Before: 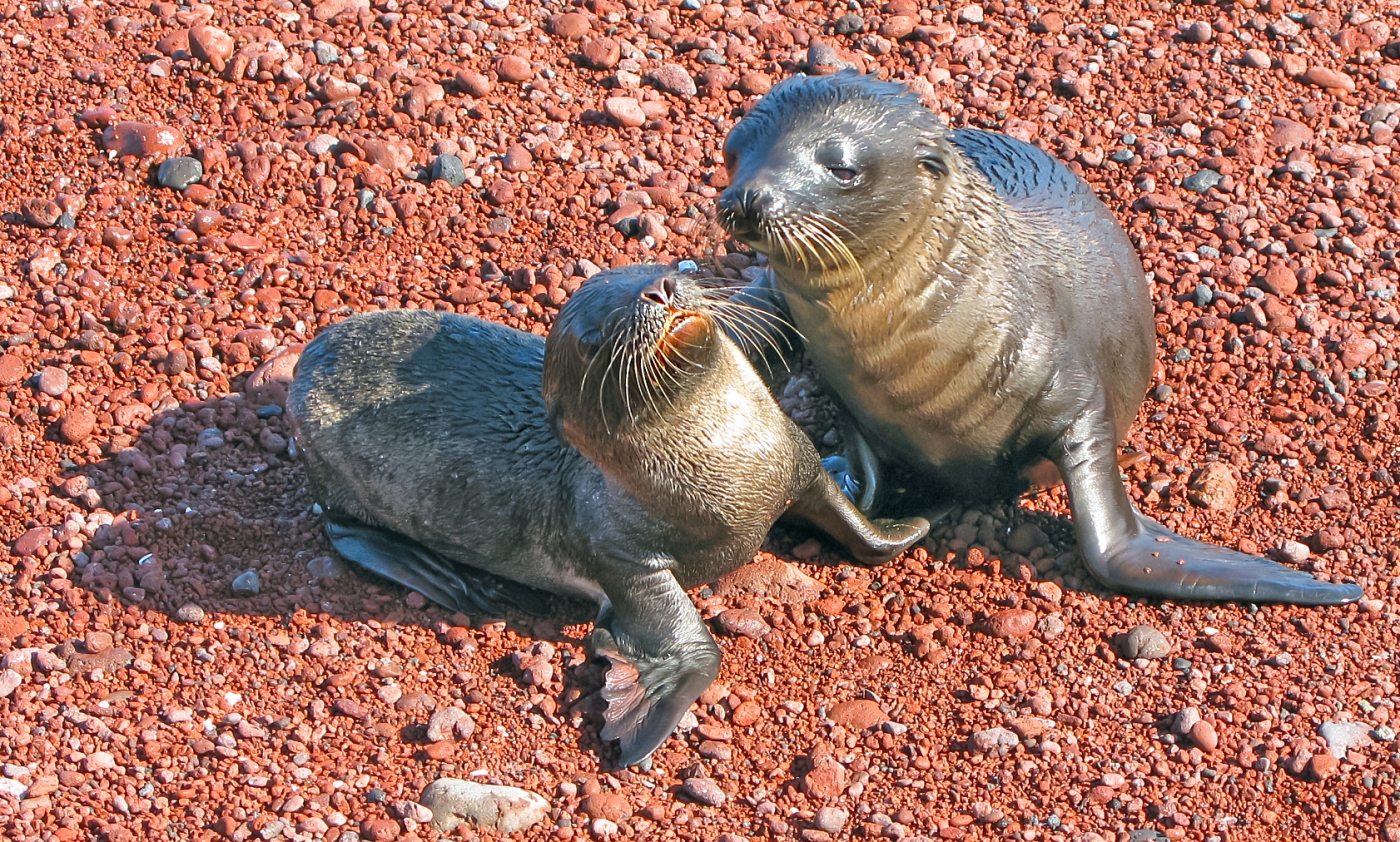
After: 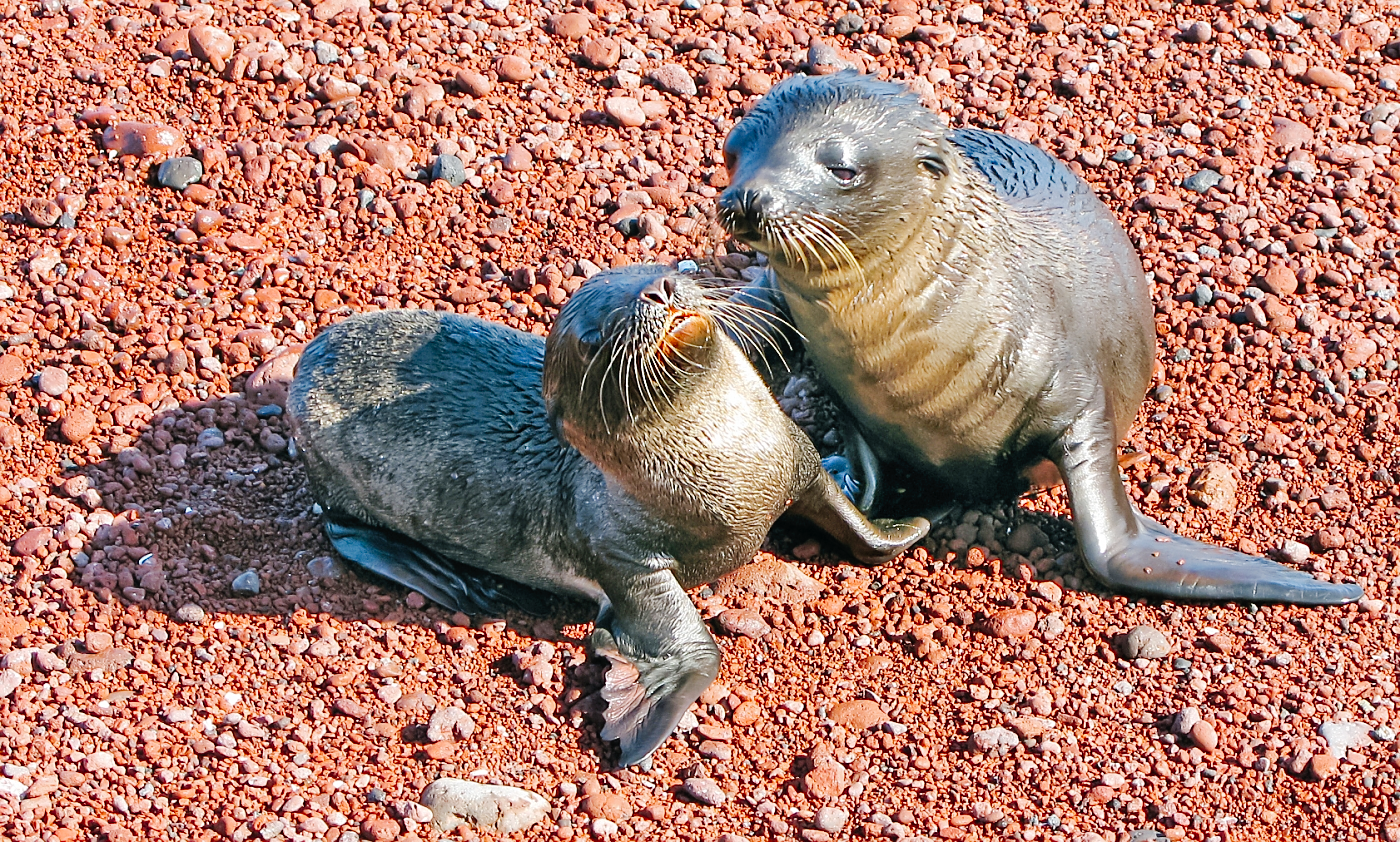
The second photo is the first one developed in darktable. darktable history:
sharpen: radius 1.458, amount 0.409, threshold 1.551
contrast brightness saturation: saturation -0.057
tone curve: curves: ch0 [(0, 0) (0.003, 0.002) (0.011, 0.006) (0.025, 0.012) (0.044, 0.021) (0.069, 0.027) (0.1, 0.035) (0.136, 0.06) (0.177, 0.108) (0.224, 0.173) (0.277, 0.26) (0.335, 0.353) (0.399, 0.453) (0.468, 0.555) (0.543, 0.641) (0.623, 0.724) (0.709, 0.792) (0.801, 0.857) (0.898, 0.918) (1, 1)], preserve colors none
